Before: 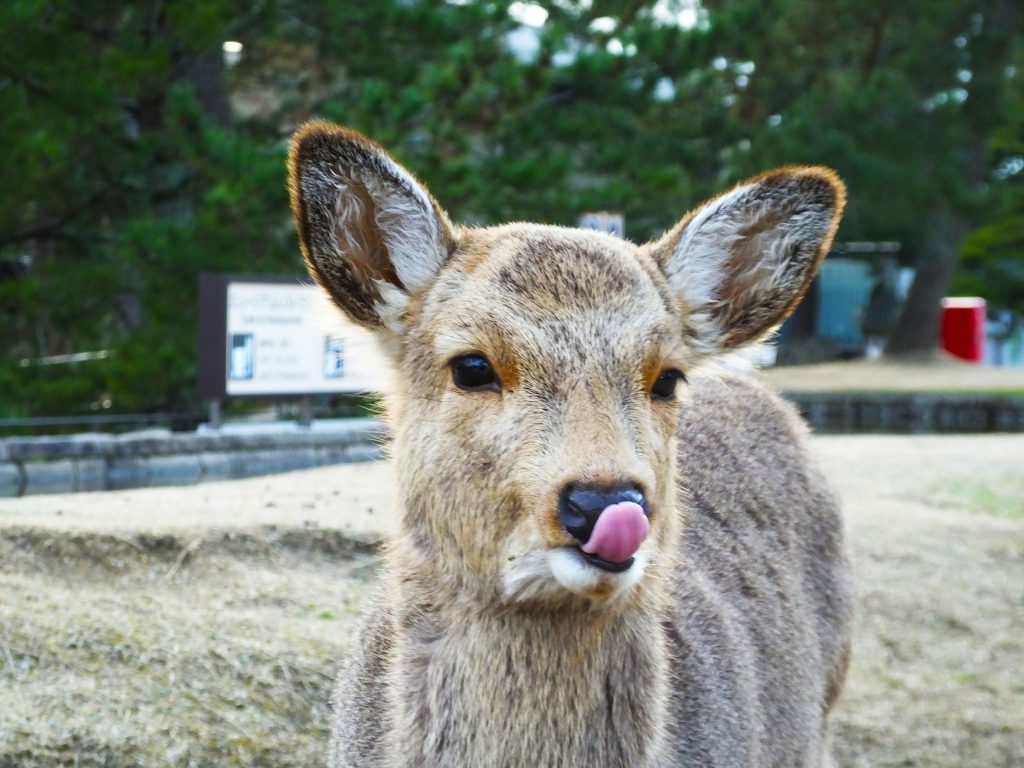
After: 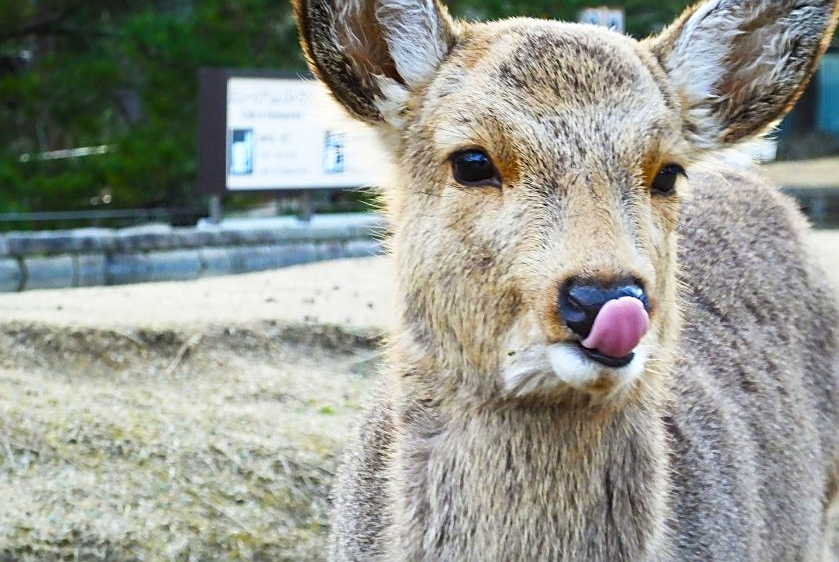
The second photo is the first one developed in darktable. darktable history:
crop: top 26.732%, right 18.057%
contrast brightness saturation: contrast 0.101, brightness 0.026, saturation 0.089
sharpen: on, module defaults
color zones: curves: ch0 [(0.068, 0.464) (0.25, 0.5) (0.48, 0.508) (0.75, 0.536) (0.886, 0.476) (0.967, 0.456)]; ch1 [(0.066, 0.456) (0.25, 0.5) (0.616, 0.508) (0.746, 0.56) (0.934, 0.444)]
